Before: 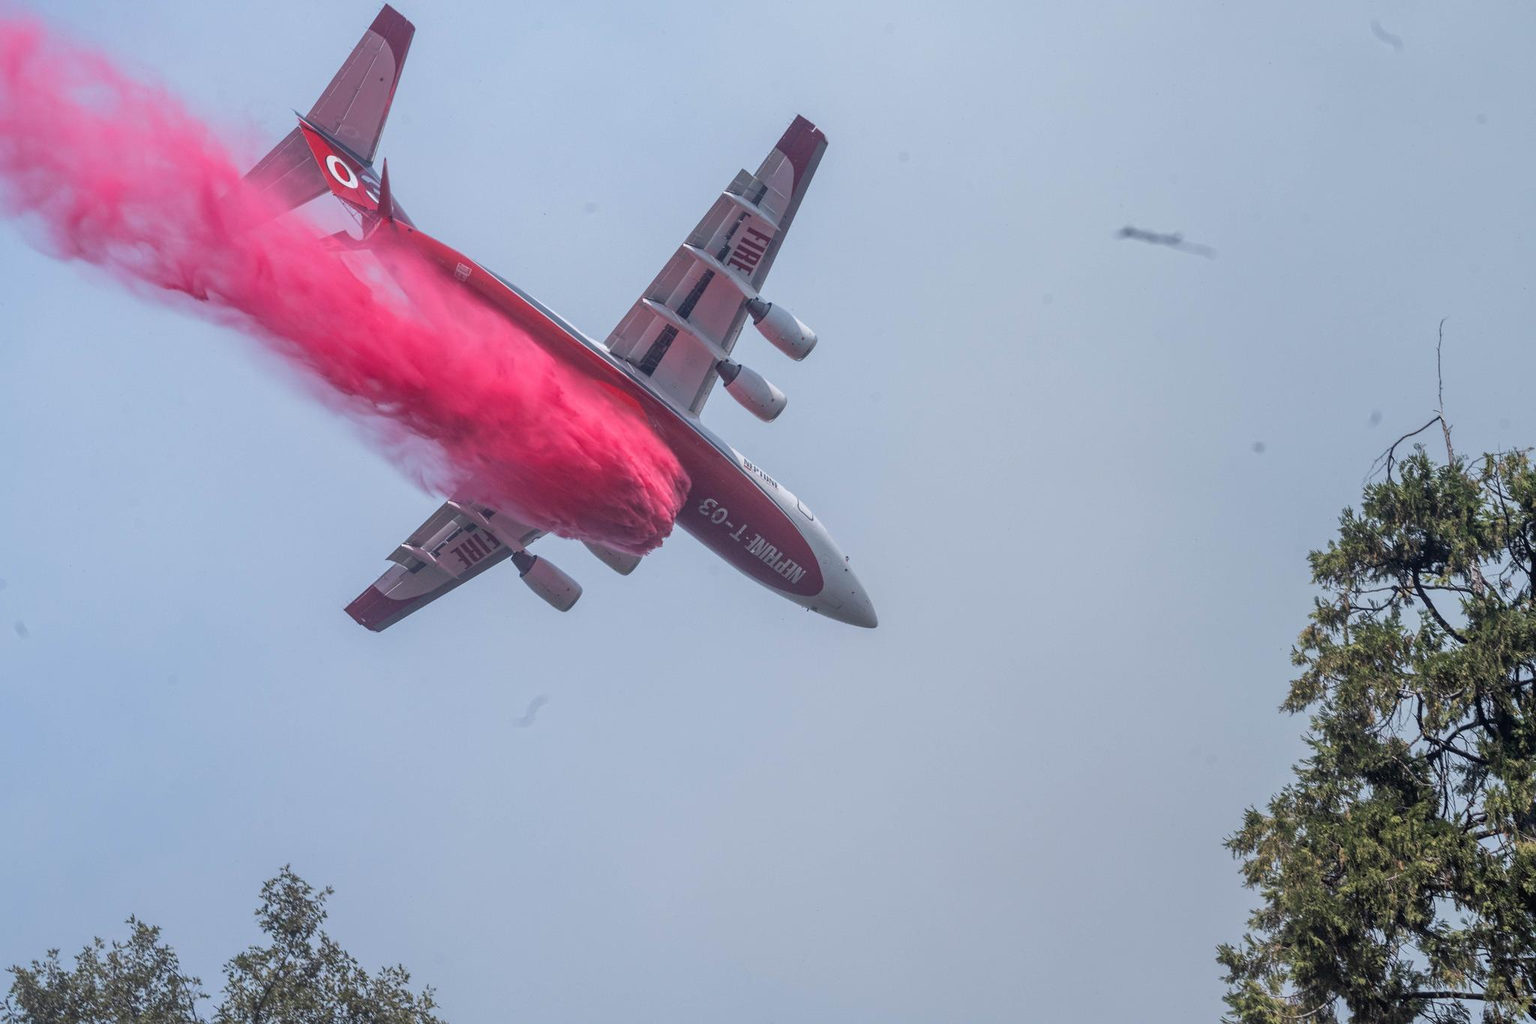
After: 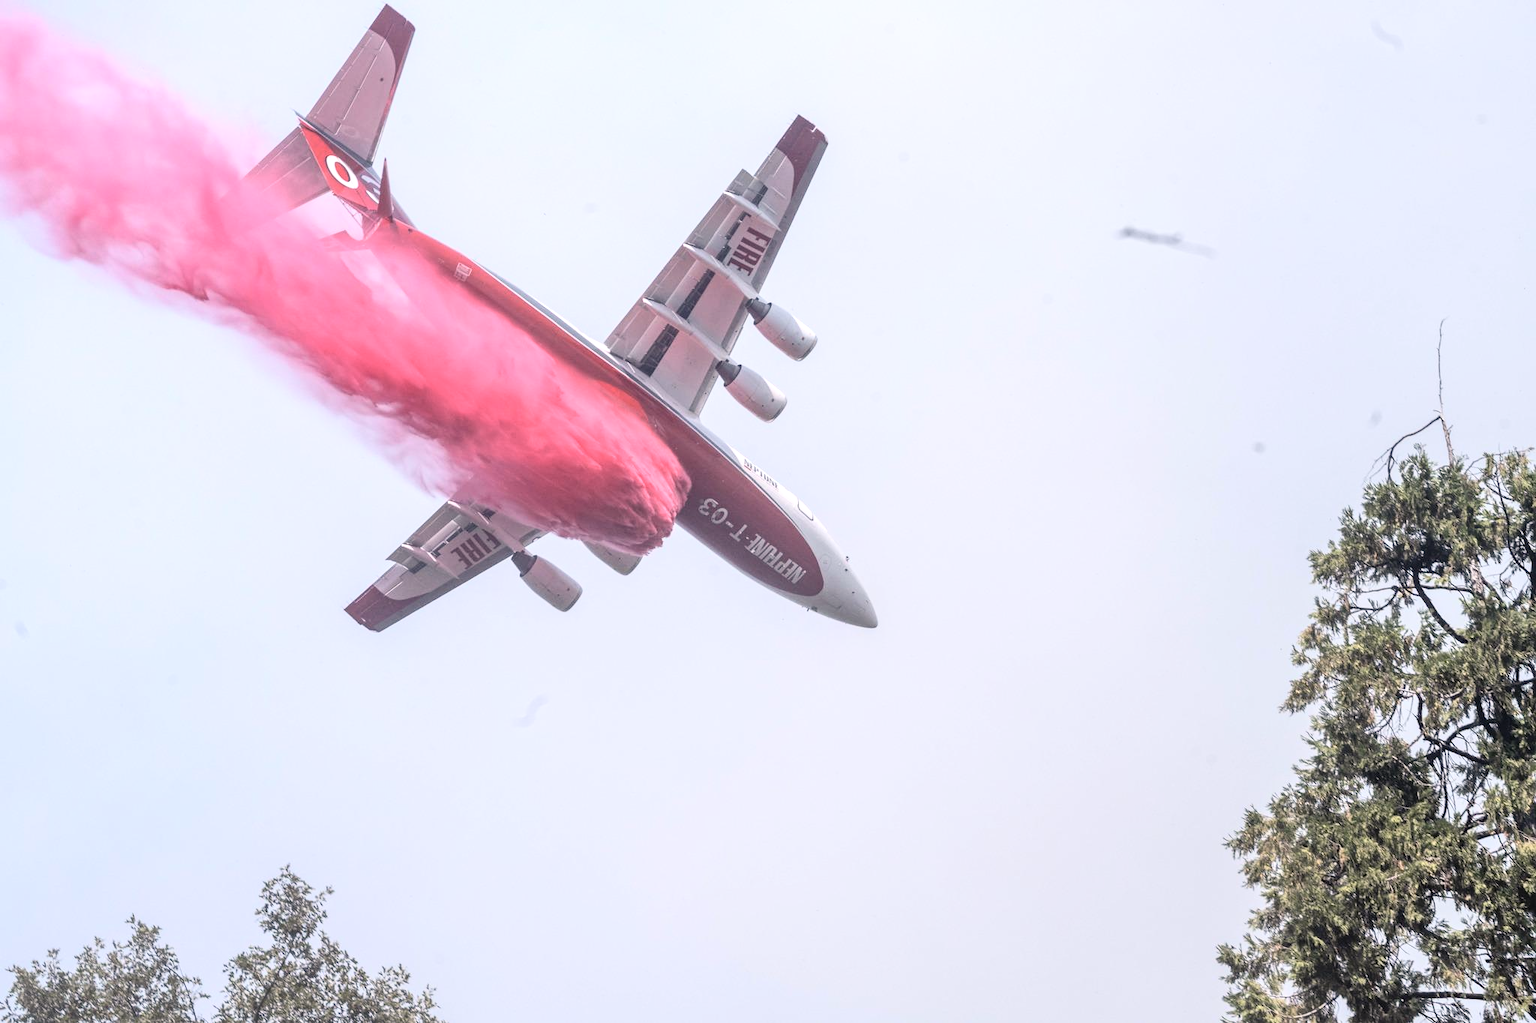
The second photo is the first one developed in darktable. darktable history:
exposure: black level correction 0, exposure 0.694 EV, compensate exposure bias true, compensate highlight preservation false
contrast brightness saturation: contrast 0.203, brightness 0.165, saturation 0.222
color correction: highlights a* 5.57, highlights b* 5.24, saturation 0.644
